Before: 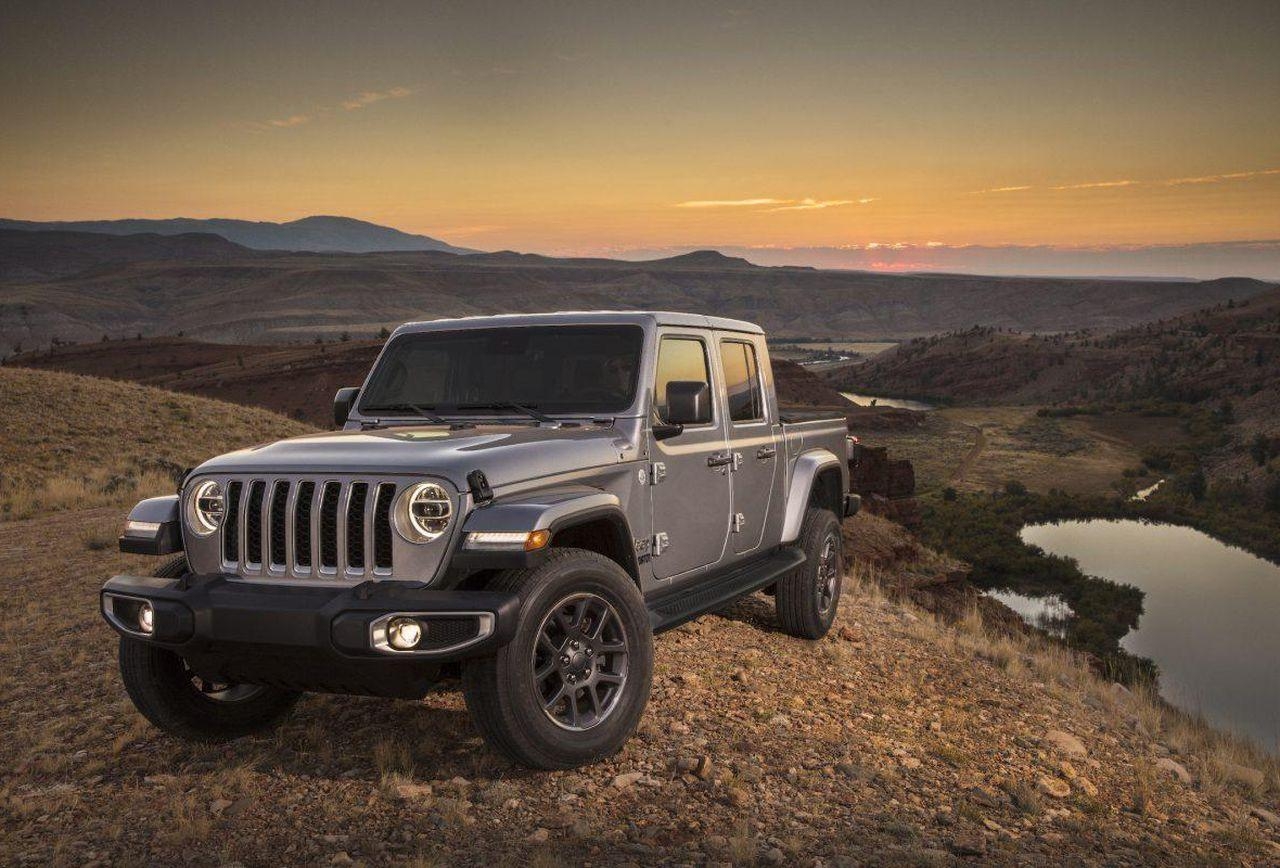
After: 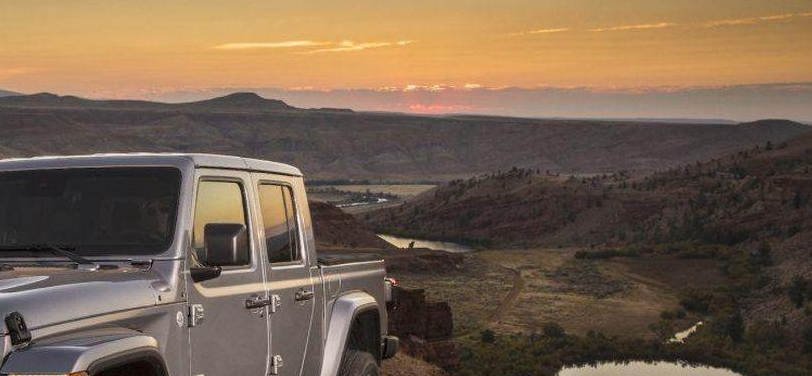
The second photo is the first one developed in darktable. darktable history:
crop: left 36.12%, top 18.258%, right 0.427%, bottom 38.345%
